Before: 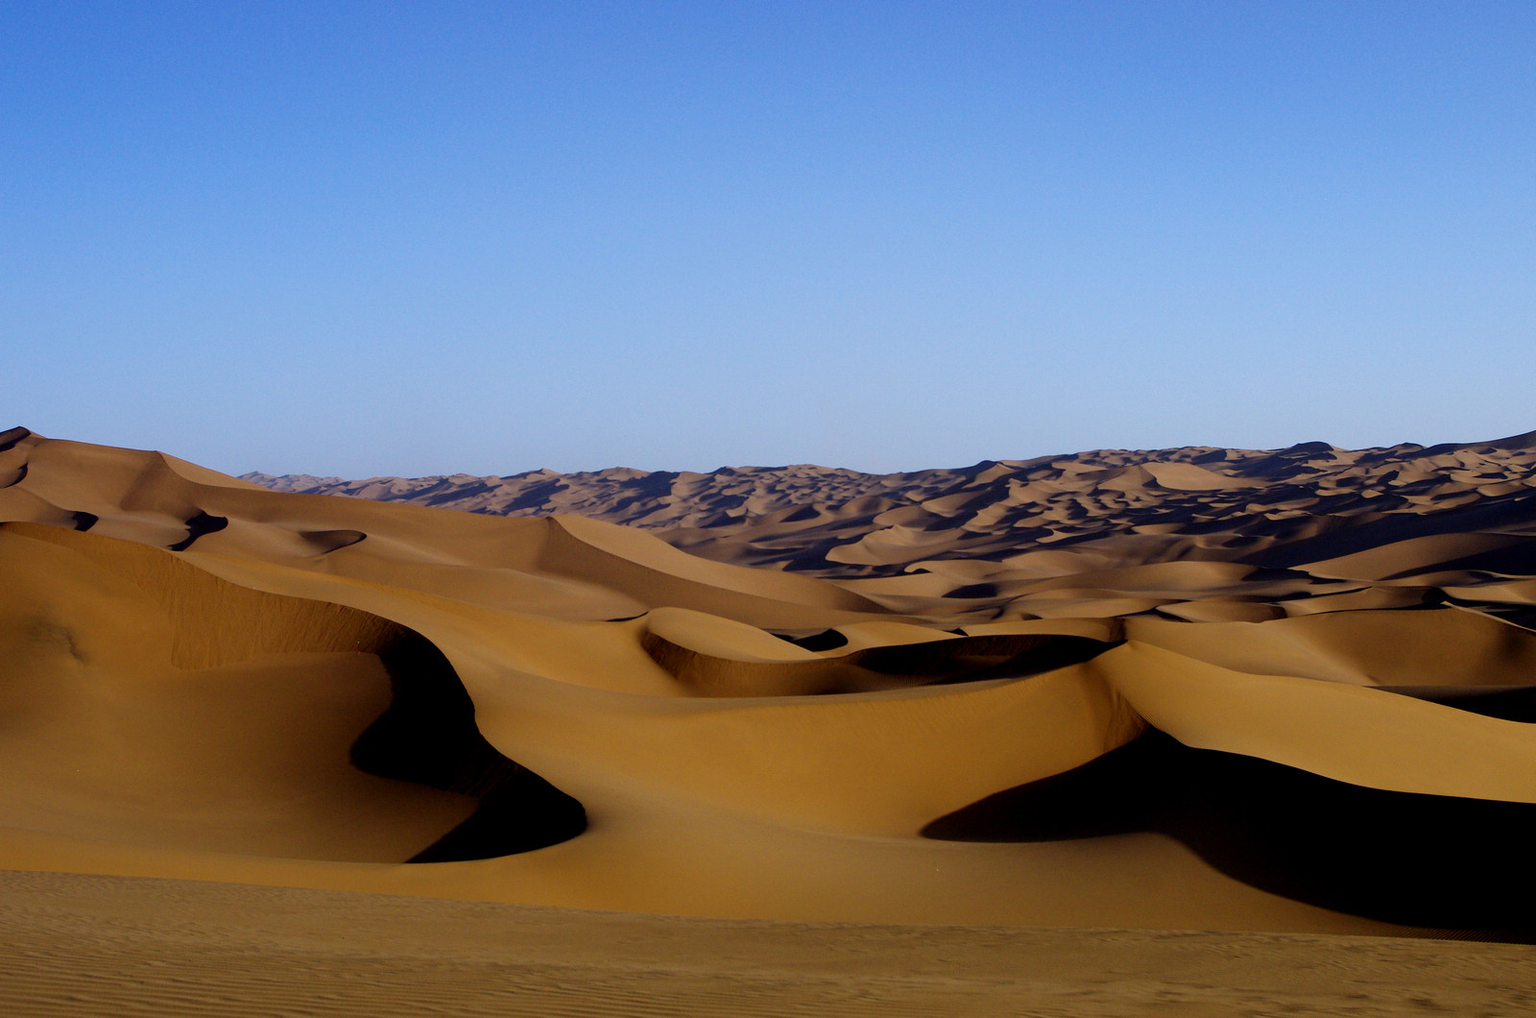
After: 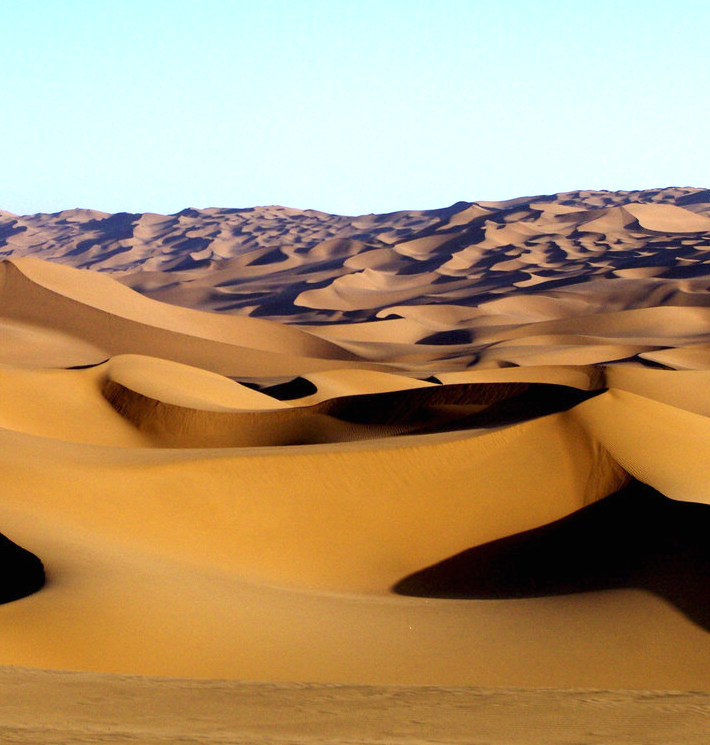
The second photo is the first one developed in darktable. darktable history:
white balance: red 1, blue 1
crop: left 35.432%, top 26.233%, right 20.145%, bottom 3.432%
exposure: black level correction 0, exposure 1.2 EV, compensate highlight preservation false
